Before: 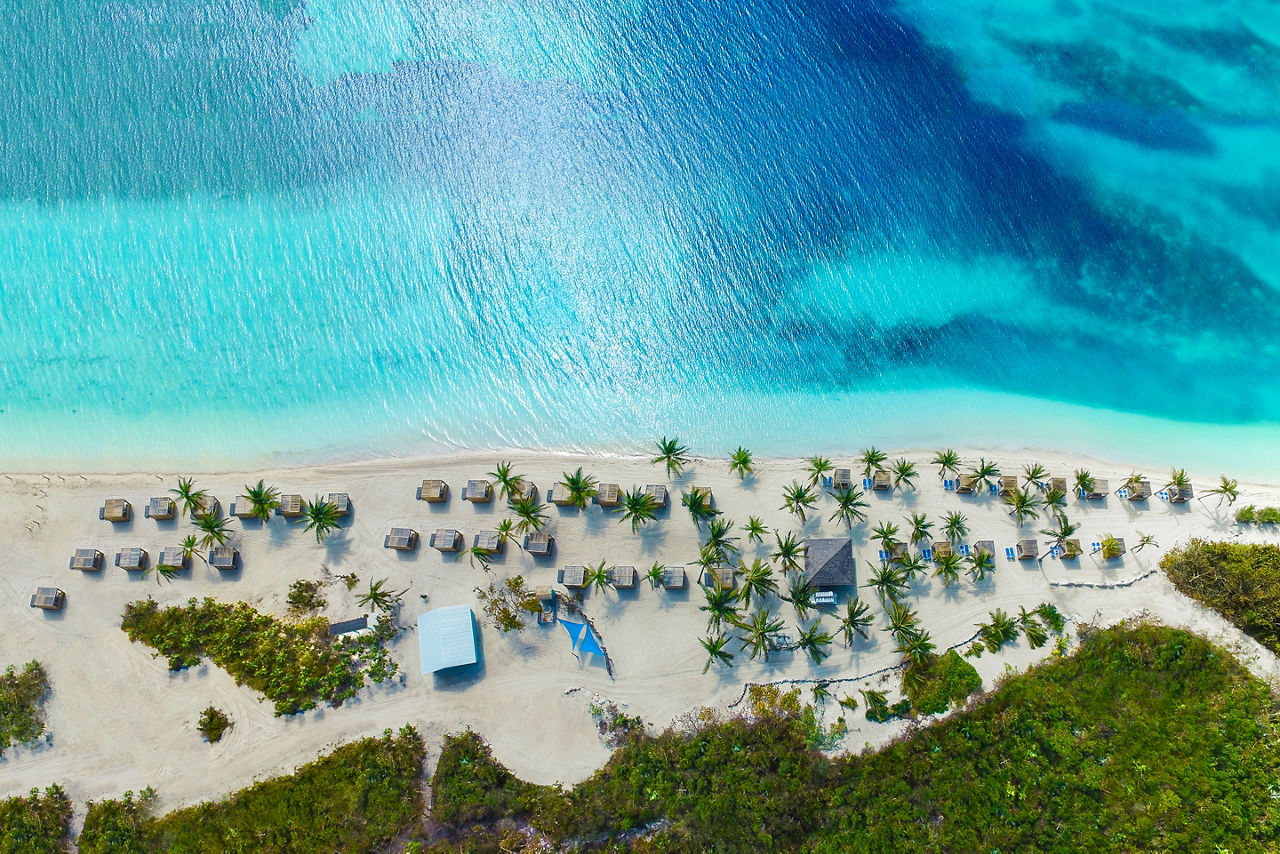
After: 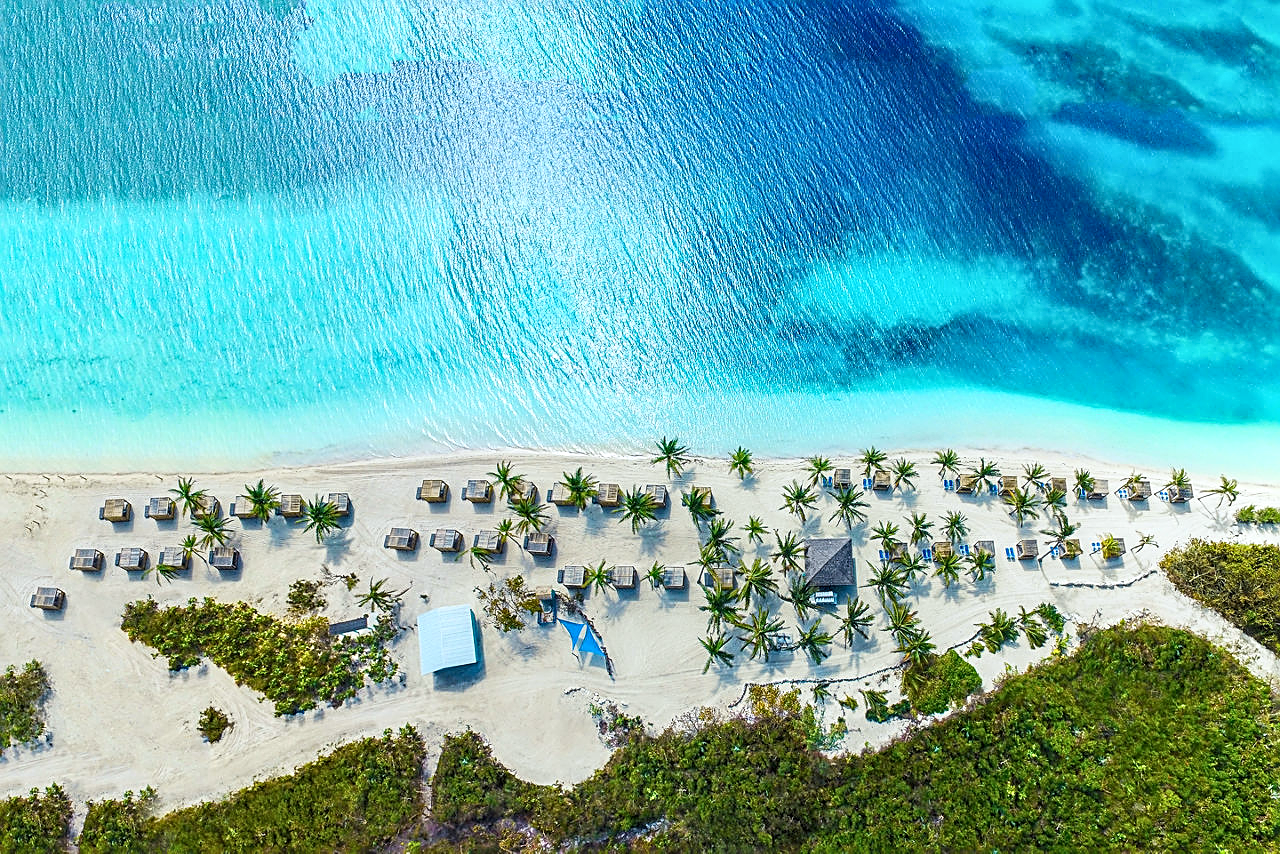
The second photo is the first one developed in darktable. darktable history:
sharpen: radius 2.543, amount 0.636
local contrast: on, module defaults
base curve: curves: ch0 [(0, 0) (0.666, 0.806) (1, 1)]
white balance: red 0.982, blue 1.018
